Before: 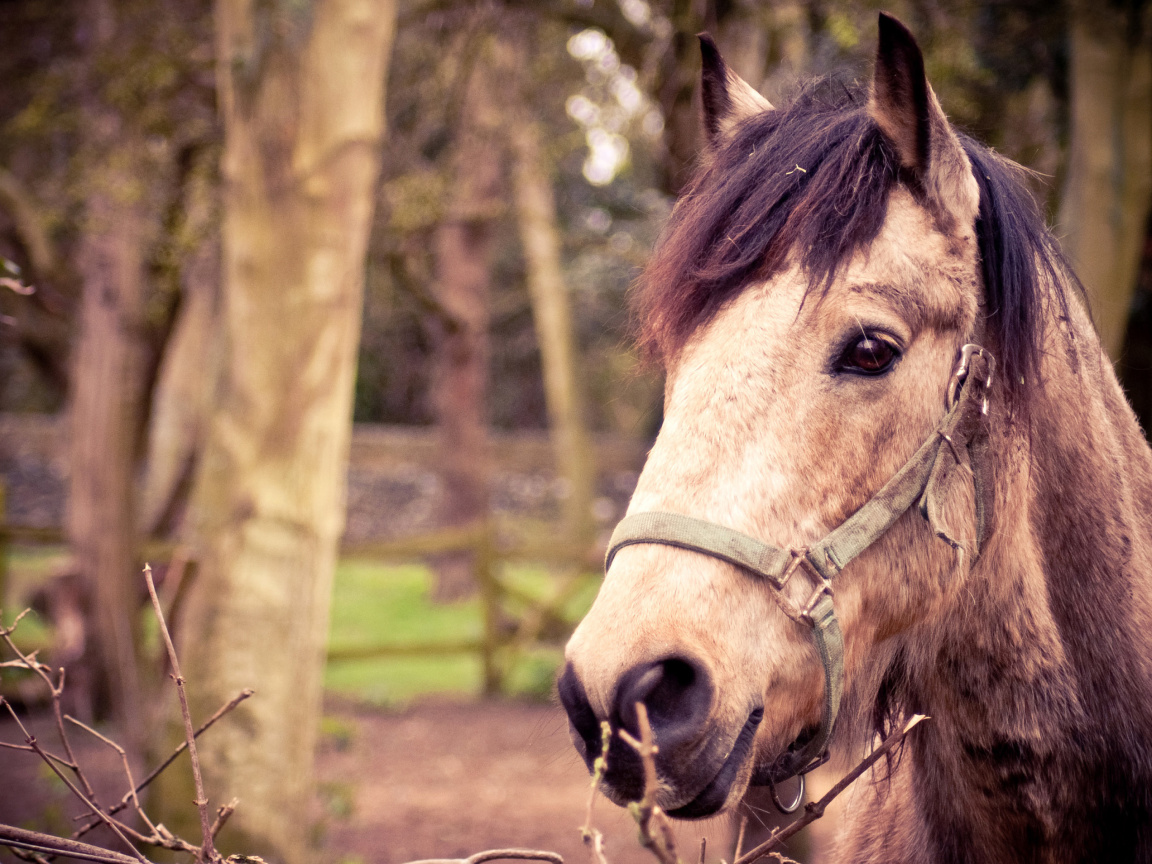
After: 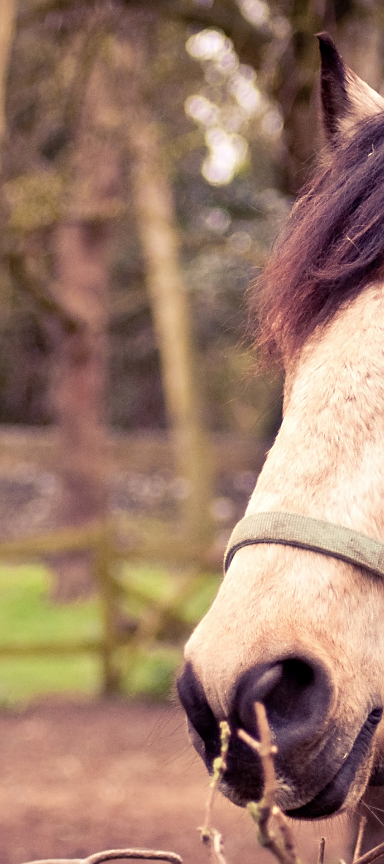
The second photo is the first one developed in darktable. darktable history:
sharpen: radius 1.838, amount 0.415, threshold 1.174
crop: left 33.128%, right 33.389%
shadows and highlights: shadows 20.32, highlights -19.92, soften with gaussian
